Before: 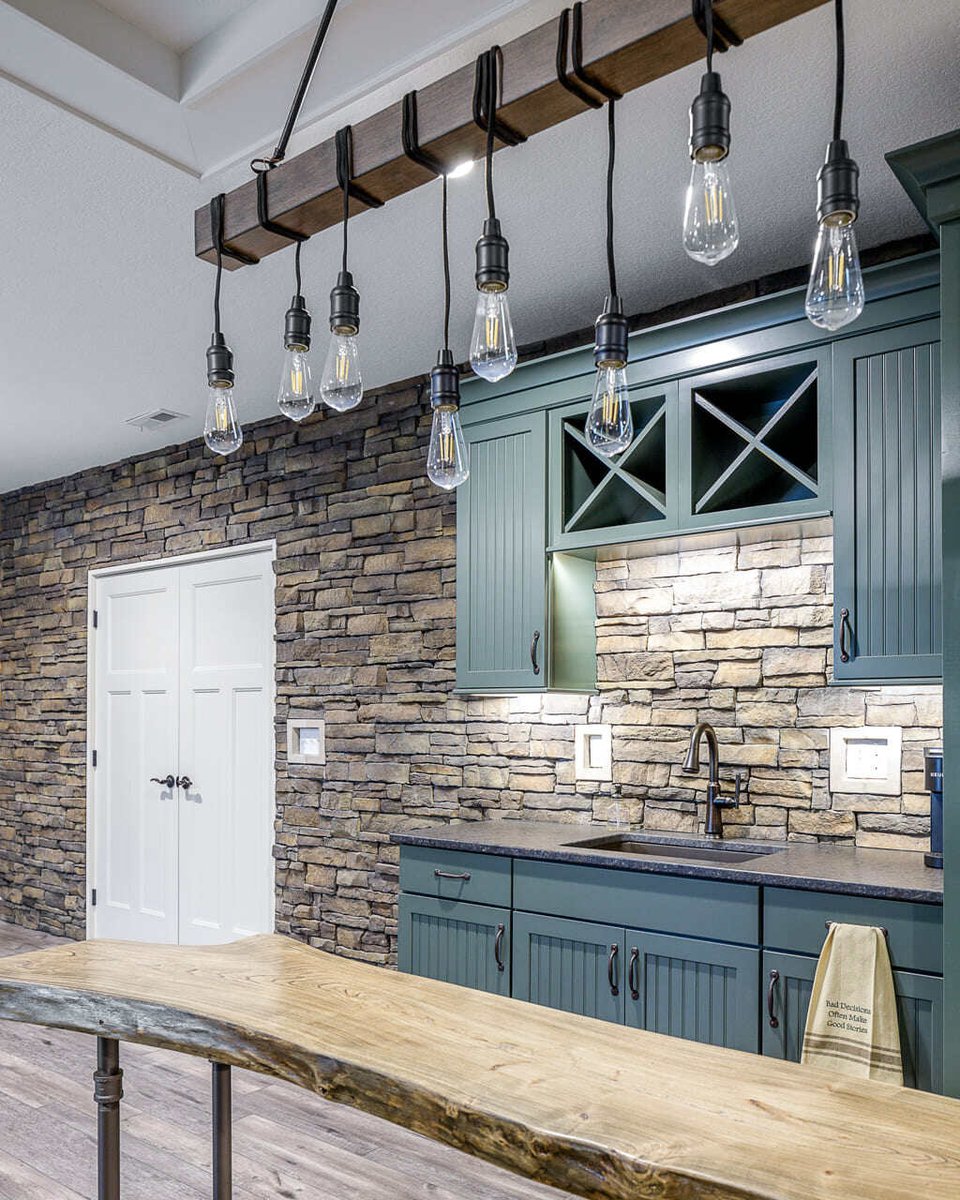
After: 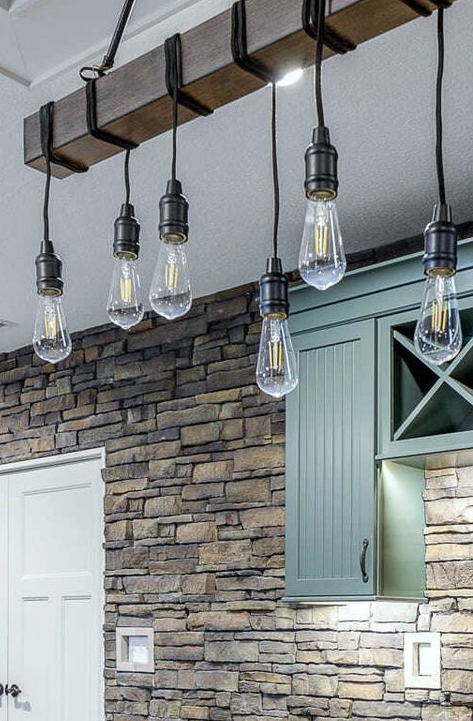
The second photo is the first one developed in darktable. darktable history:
crop: left 17.835%, top 7.675%, right 32.881%, bottom 32.213%
white balance: red 0.978, blue 0.999
